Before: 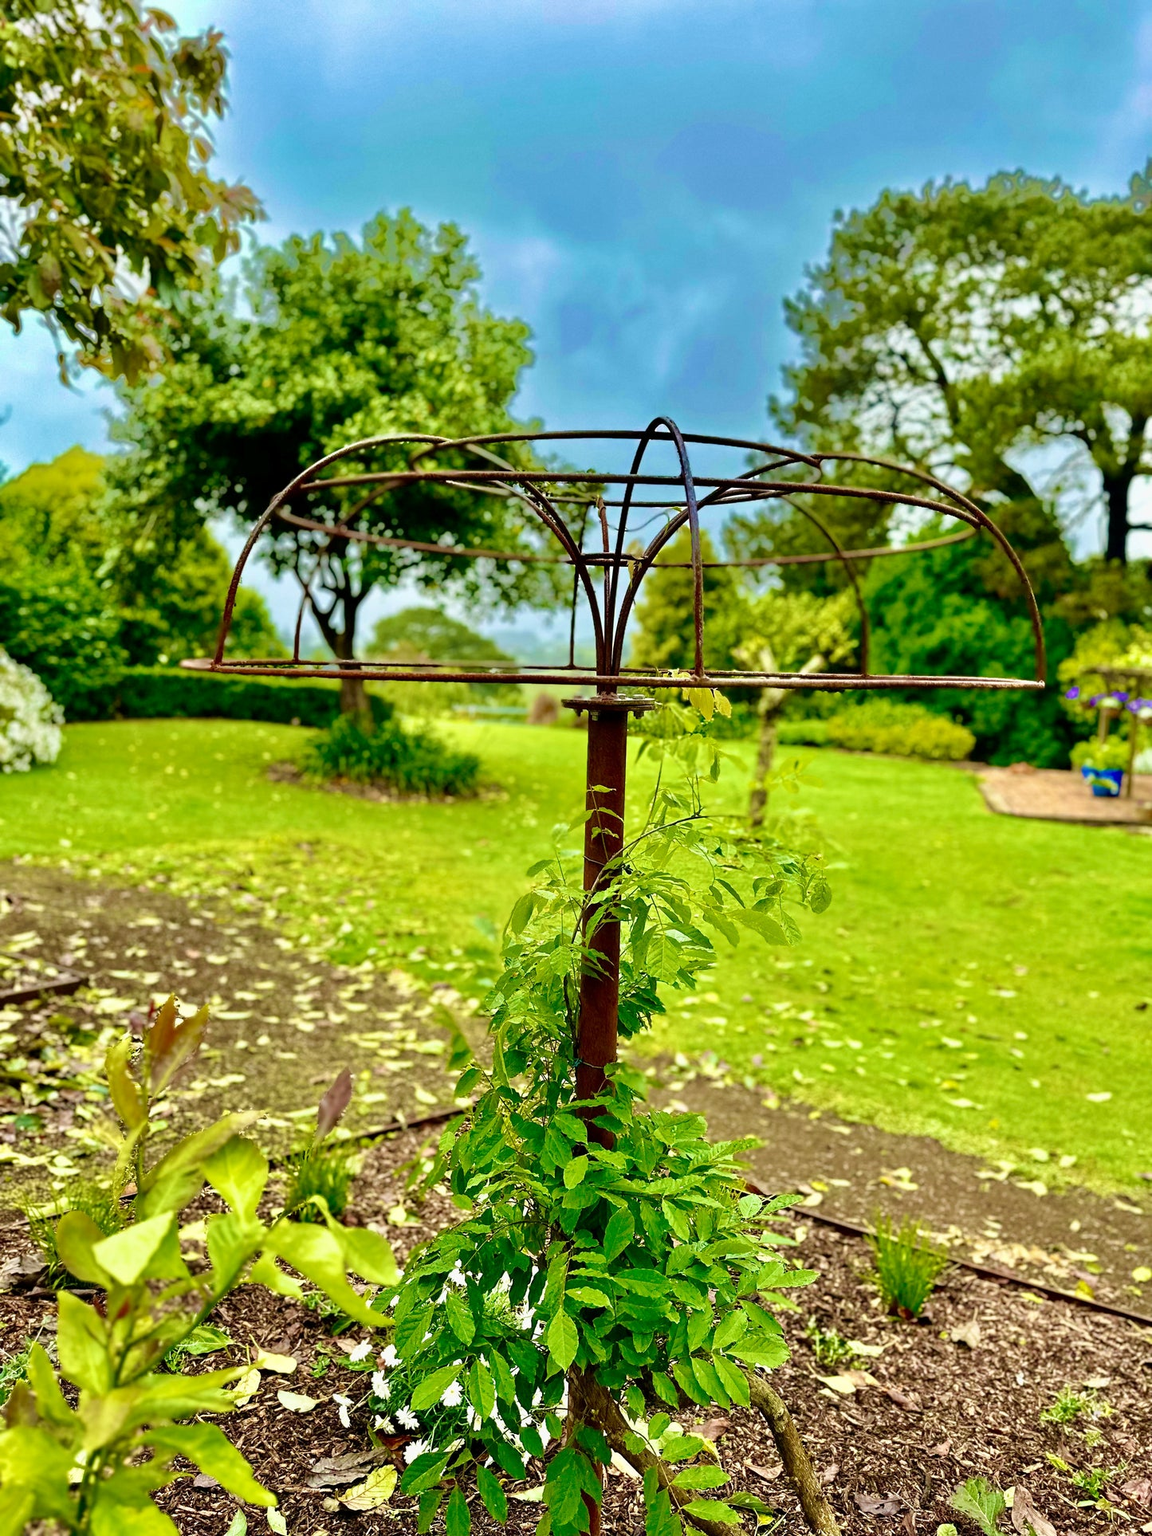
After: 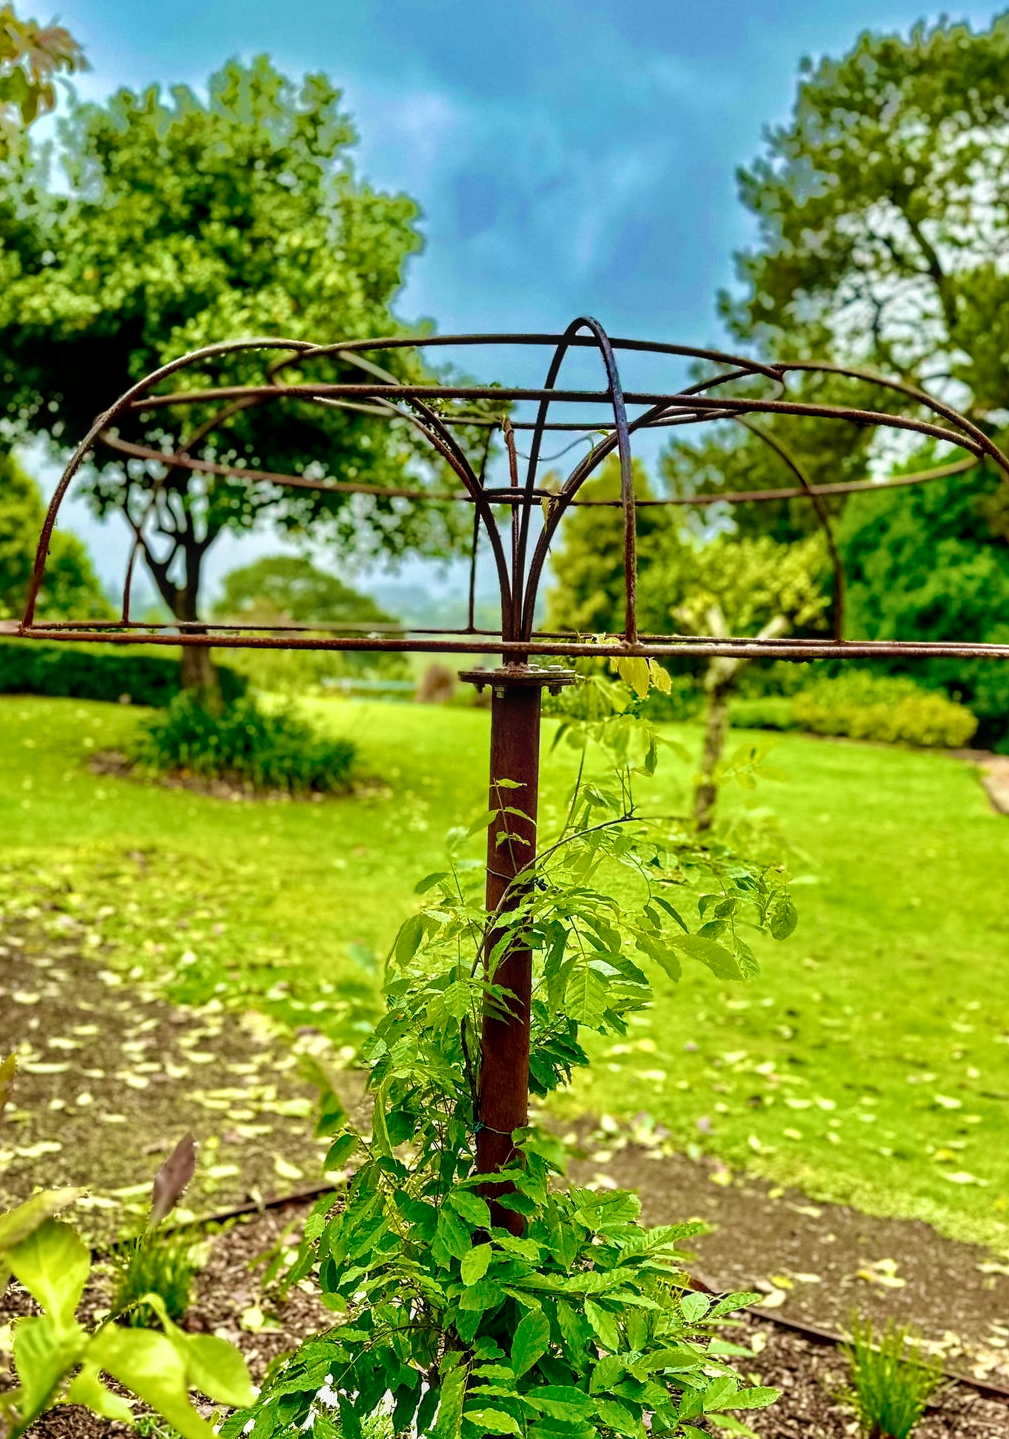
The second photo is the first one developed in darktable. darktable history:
crop and rotate: left 17.076%, top 10.701%, right 13.037%, bottom 14.611%
local contrast: on, module defaults
